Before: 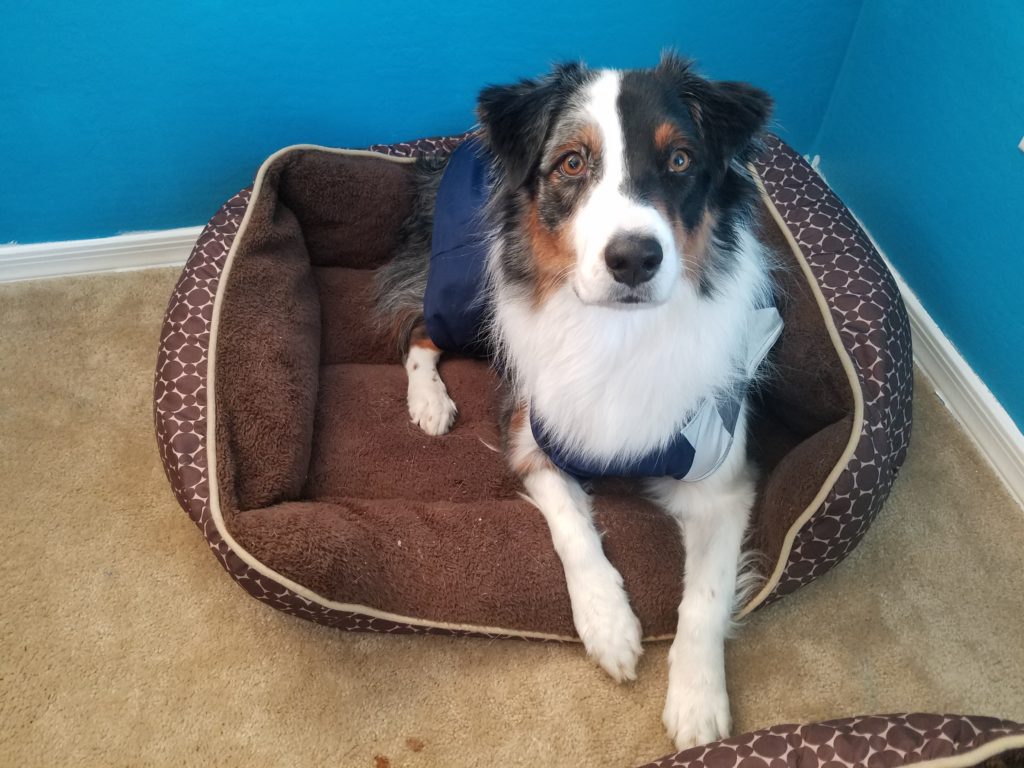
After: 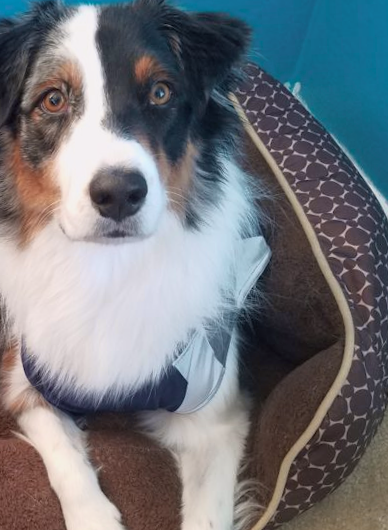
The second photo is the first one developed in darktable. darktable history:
crop and rotate: left 49.936%, top 10.094%, right 13.136%, bottom 24.256%
color zones: curves: ch1 [(0, 0.469) (0.01, 0.469) (0.12, 0.446) (0.248, 0.469) (0.5, 0.5) (0.748, 0.5) (0.99, 0.469) (1, 0.469)]
tone curve: curves: ch0 [(0.013, 0) (0.061, 0.068) (0.239, 0.256) (0.502, 0.505) (0.683, 0.676) (0.761, 0.773) (0.858, 0.858) (0.987, 0.945)]; ch1 [(0, 0) (0.172, 0.123) (0.304, 0.267) (0.414, 0.395) (0.472, 0.473) (0.502, 0.508) (0.521, 0.528) (0.583, 0.595) (0.654, 0.673) (0.728, 0.761) (1, 1)]; ch2 [(0, 0) (0.411, 0.424) (0.485, 0.476) (0.502, 0.502) (0.553, 0.557) (0.57, 0.576) (1, 1)], color space Lab, independent channels, preserve colors none
rotate and perspective: rotation -2.29°, automatic cropping off
